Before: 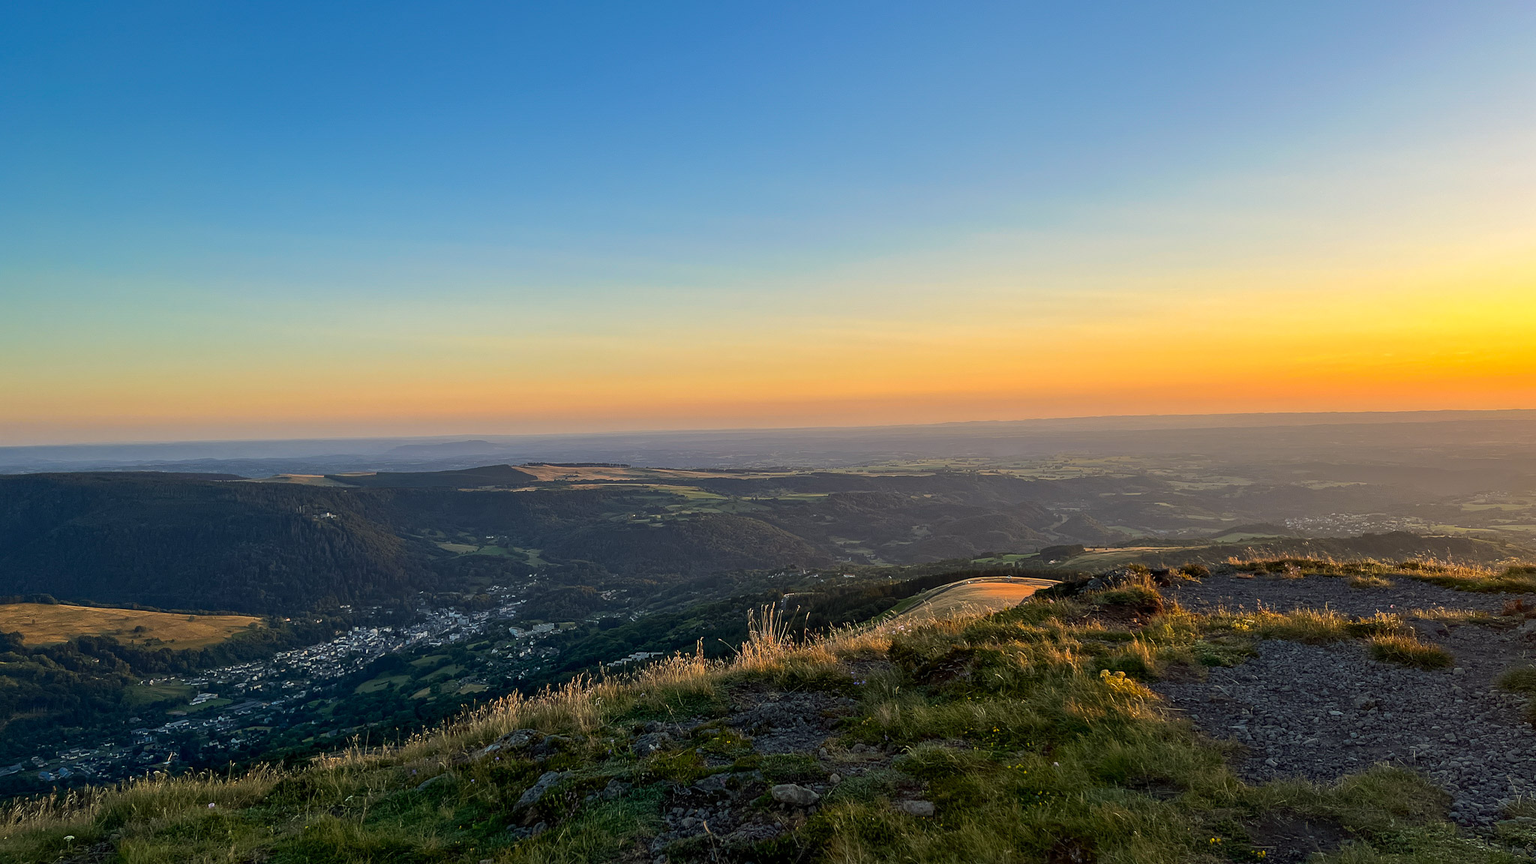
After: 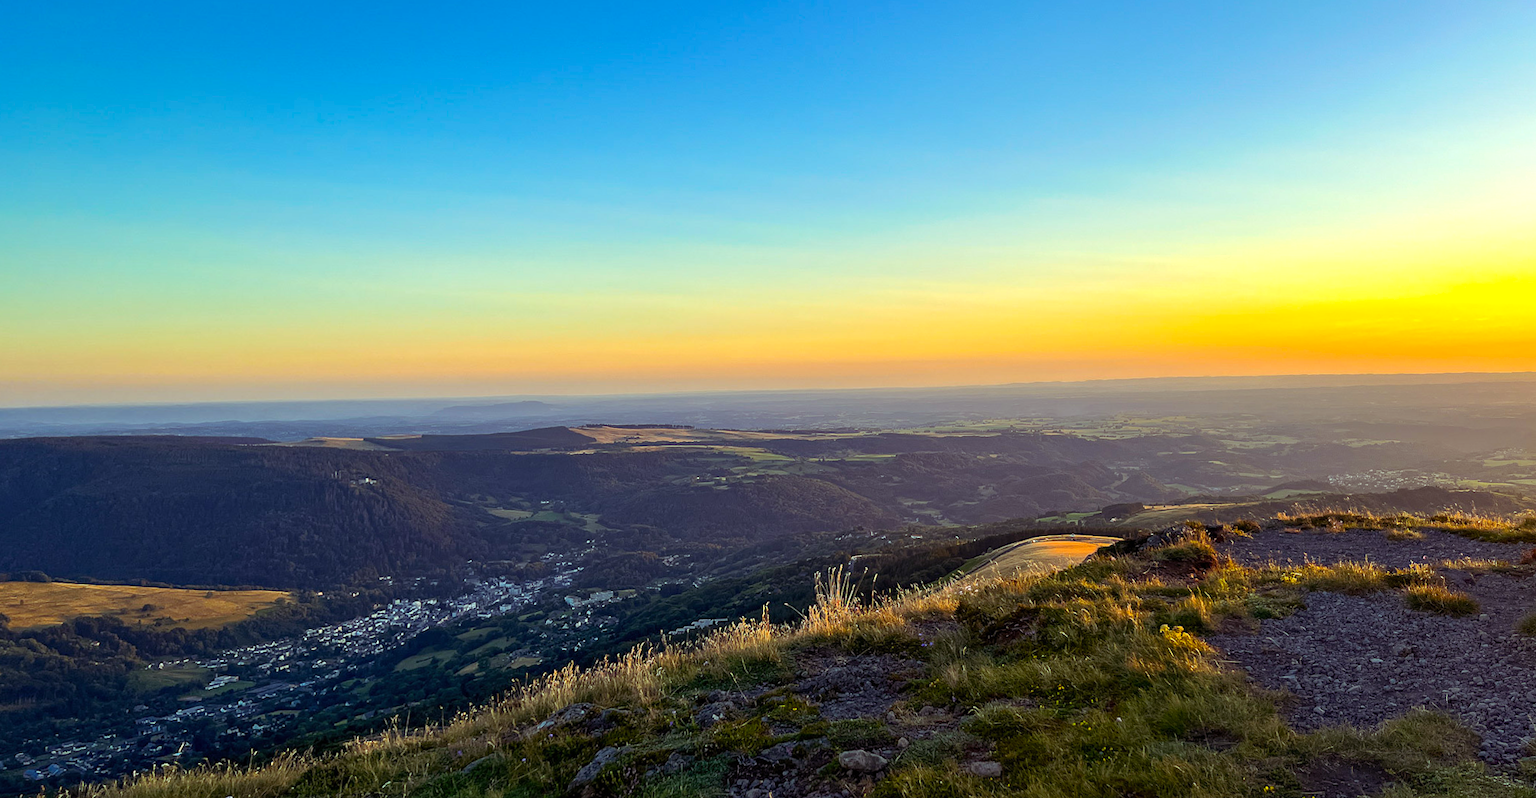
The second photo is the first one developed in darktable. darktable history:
levels: levels [0, 0.476, 0.951]
color balance rgb: shadows lift › luminance 0.49%, shadows lift › chroma 6.83%, shadows lift › hue 300.29°, power › hue 208.98°, highlights gain › luminance 20.24%, highlights gain › chroma 2.73%, highlights gain › hue 173.85°, perceptual saturation grading › global saturation 18.05%
rotate and perspective: rotation -0.013°, lens shift (vertical) -0.027, lens shift (horizontal) 0.178, crop left 0.016, crop right 0.989, crop top 0.082, crop bottom 0.918
